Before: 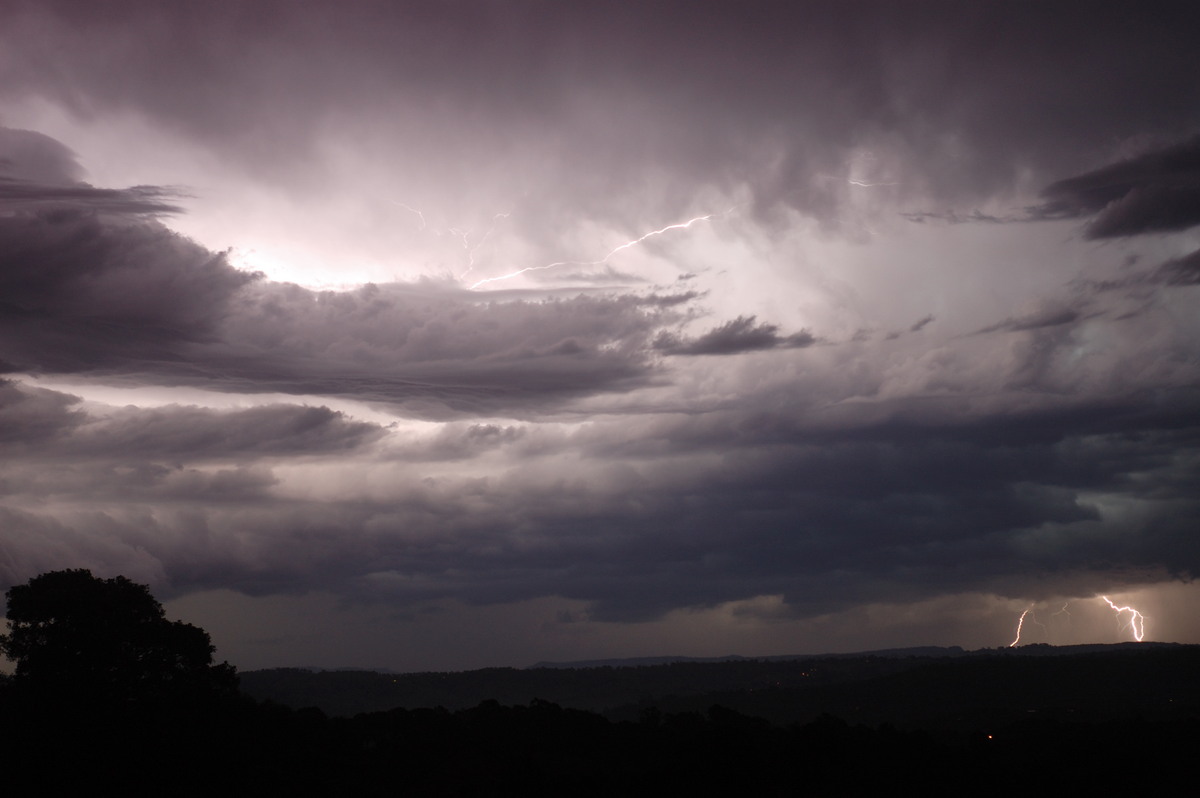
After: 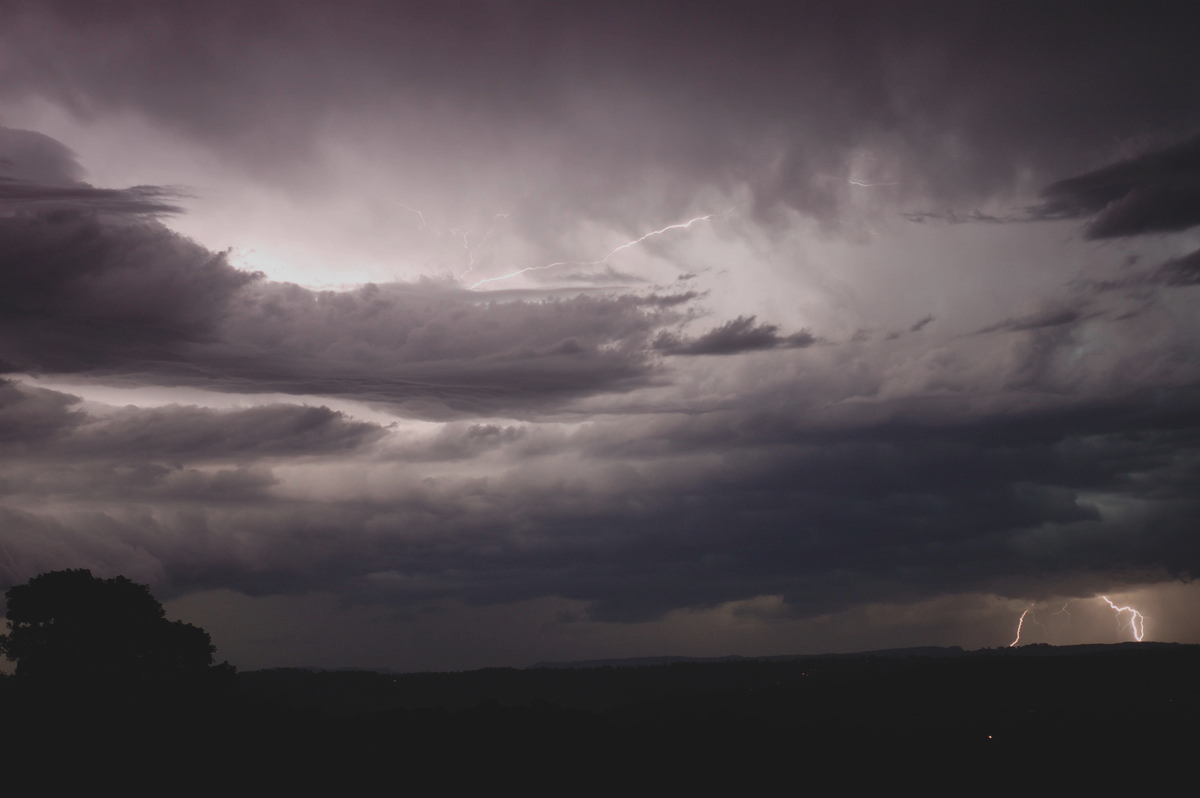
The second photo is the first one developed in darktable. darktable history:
exposure: black level correction -0.015, exposure -0.53 EV, compensate exposure bias true, compensate highlight preservation false
